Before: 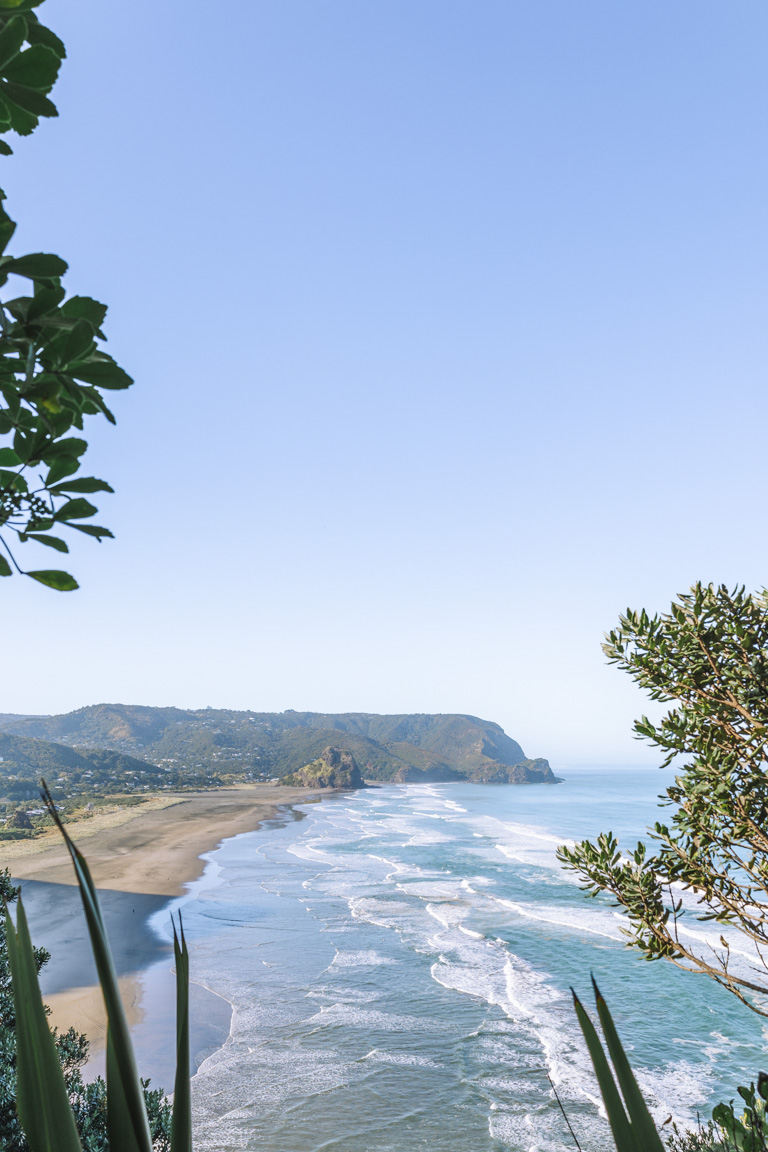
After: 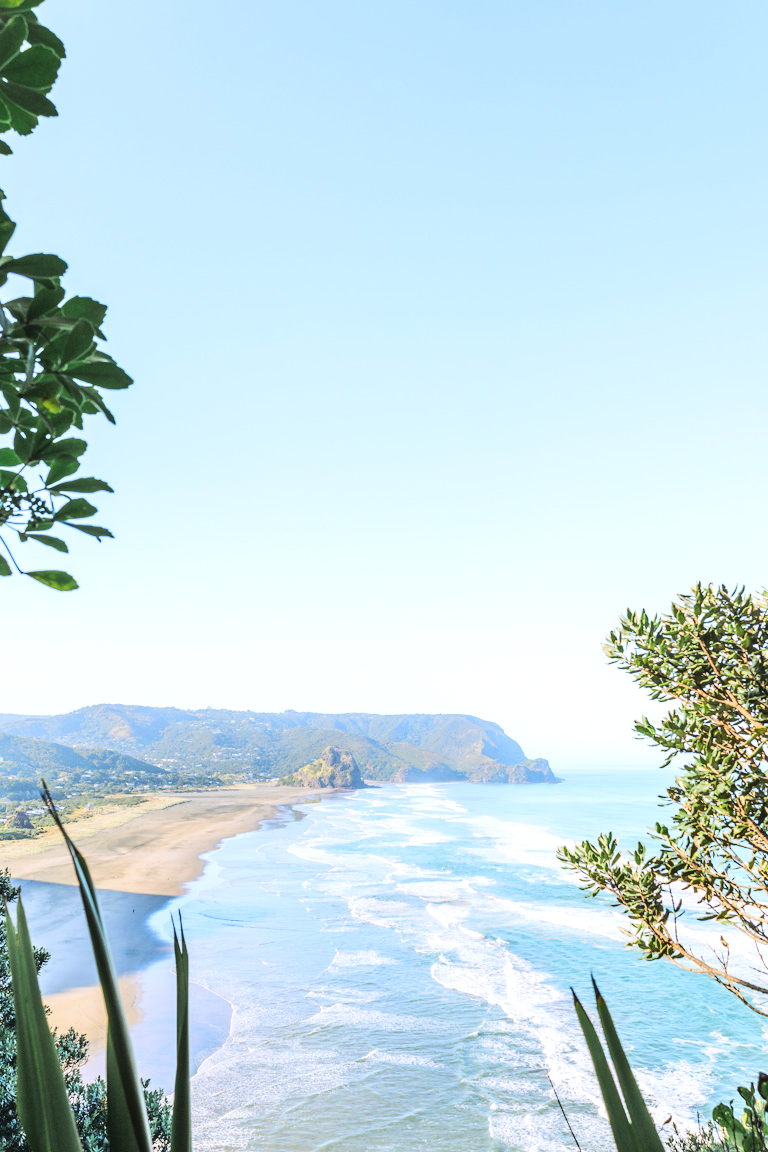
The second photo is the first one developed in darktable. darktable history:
exposure: black level correction 0.003, exposure 0.383 EV, compensate highlight preservation false
tone curve: curves: ch0 [(0, 0.026) (0.146, 0.158) (0.272, 0.34) (0.453, 0.627) (0.687, 0.829) (1, 1)], color space Lab, linked channels, preserve colors none
color correction: highlights a* -0.182, highlights b* -0.124
